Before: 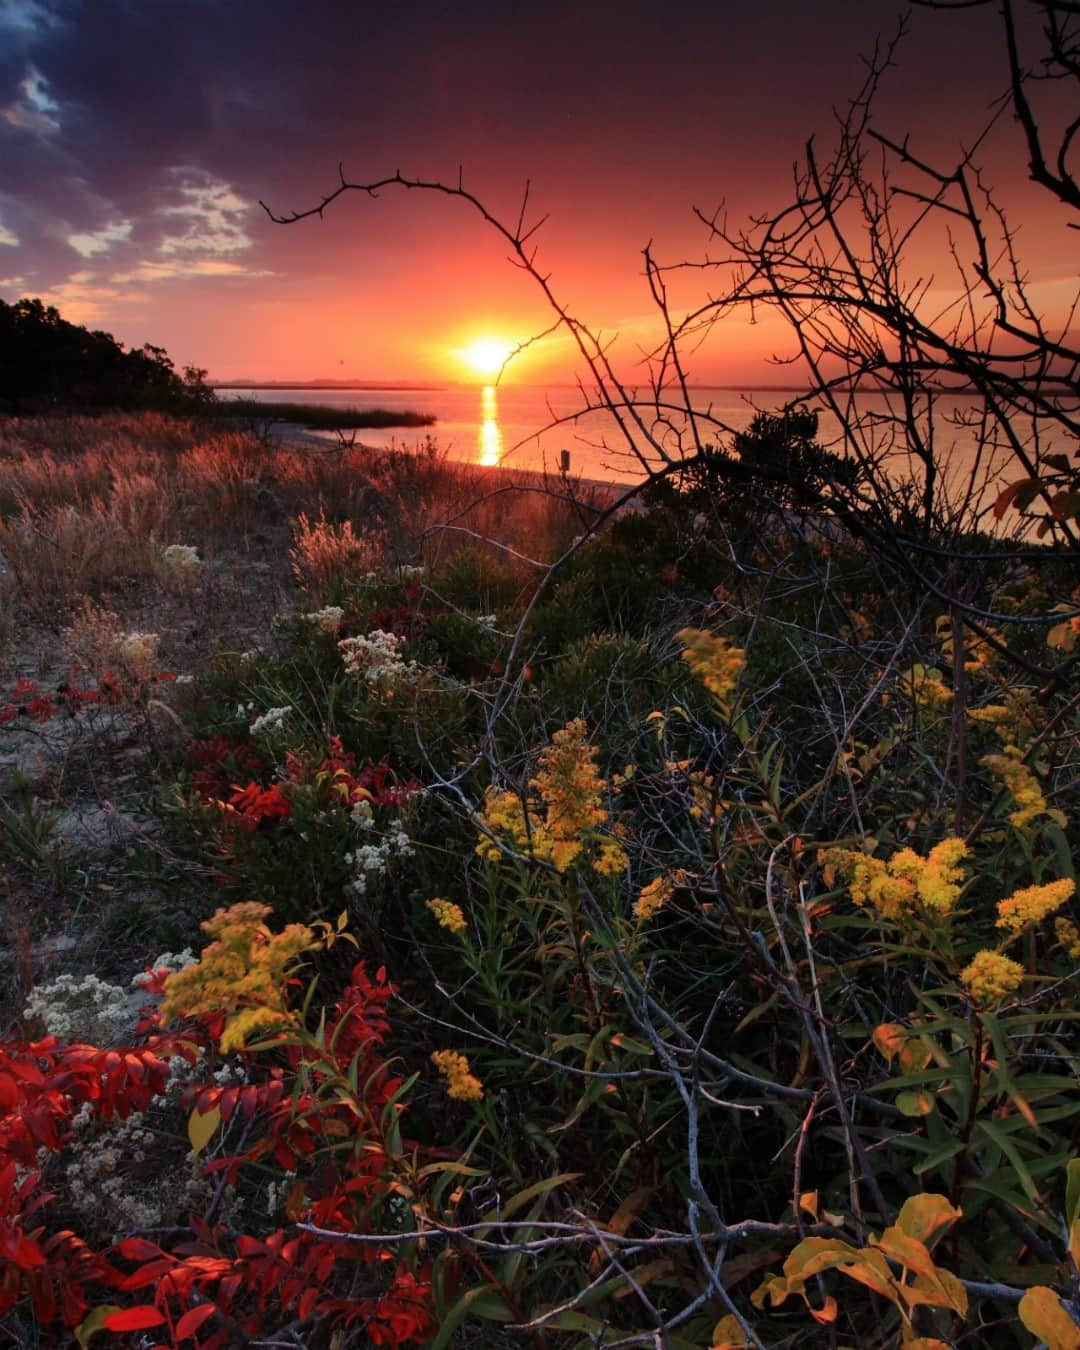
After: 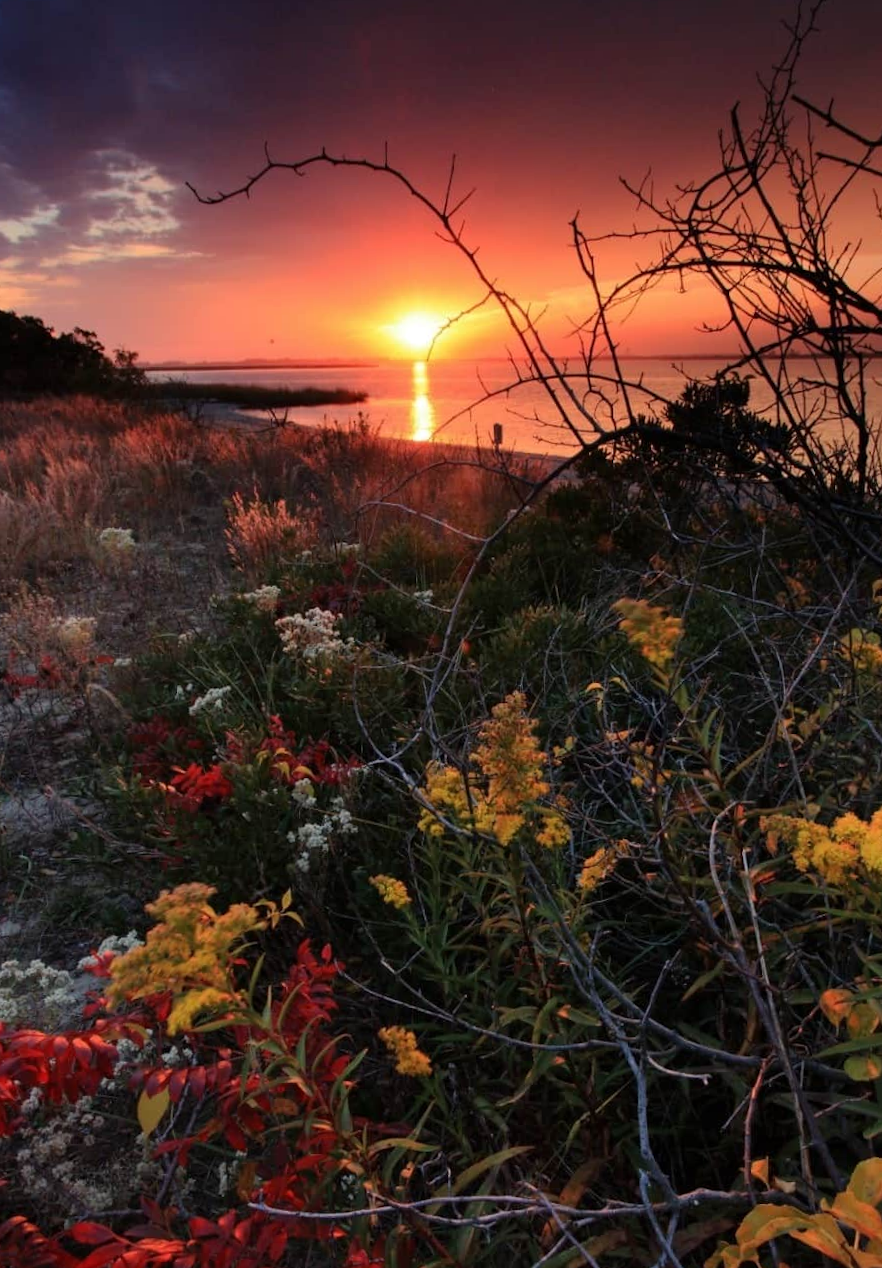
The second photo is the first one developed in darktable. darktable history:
crop and rotate: angle 1.42°, left 4.395%, top 0.52%, right 11.416%, bottom 2.605%
